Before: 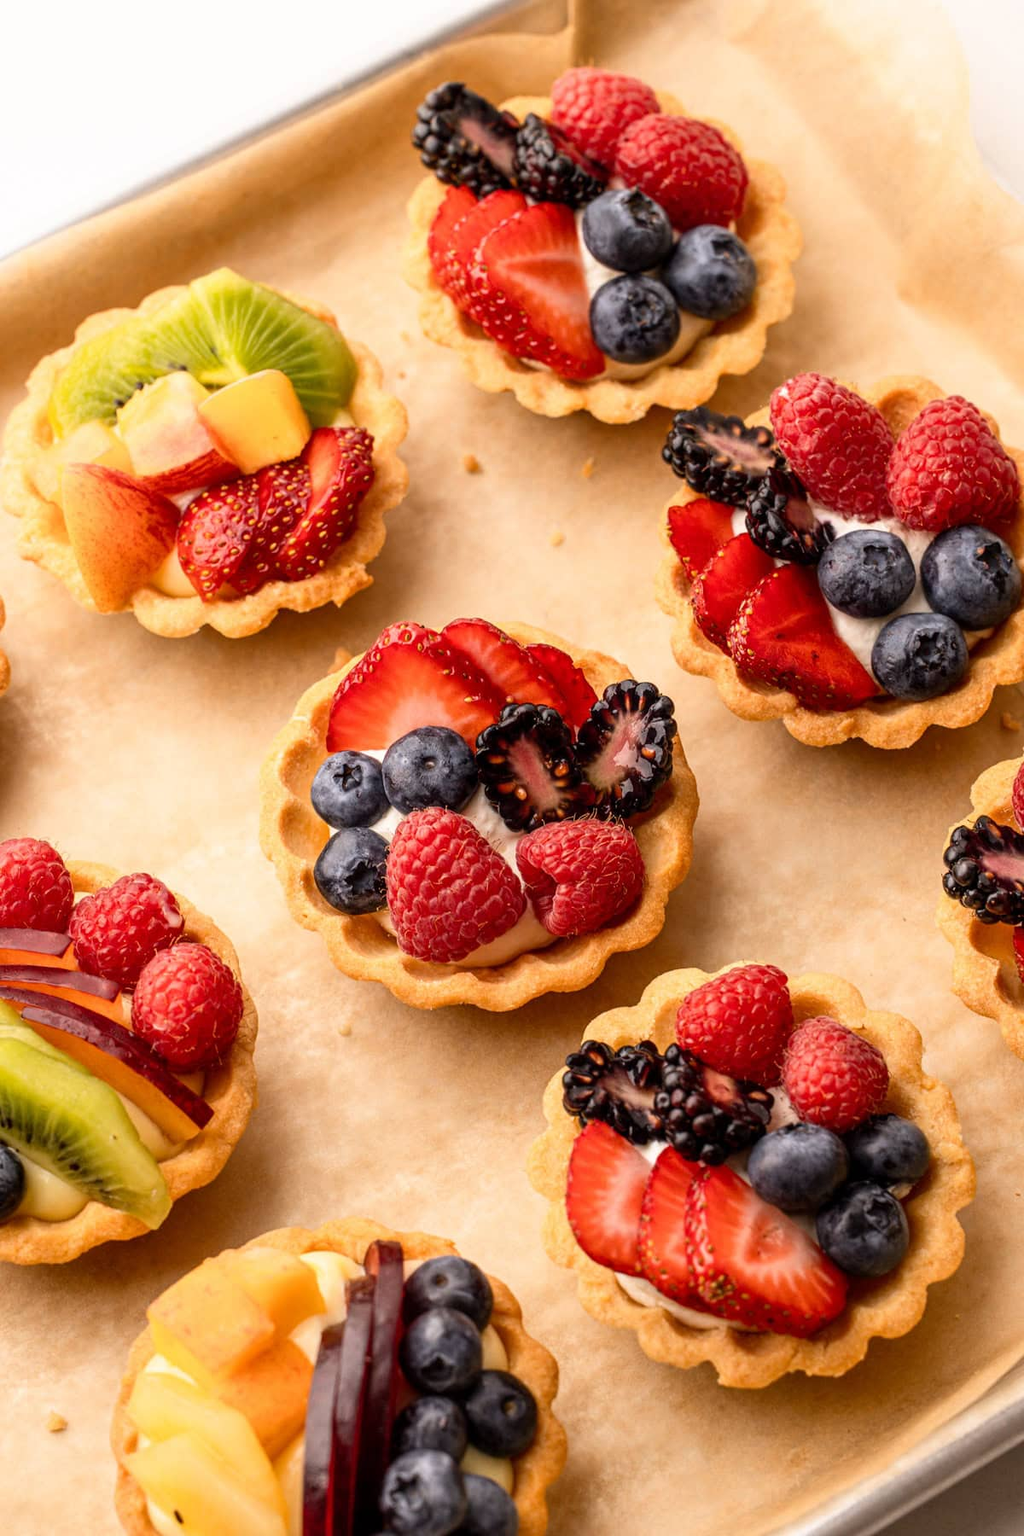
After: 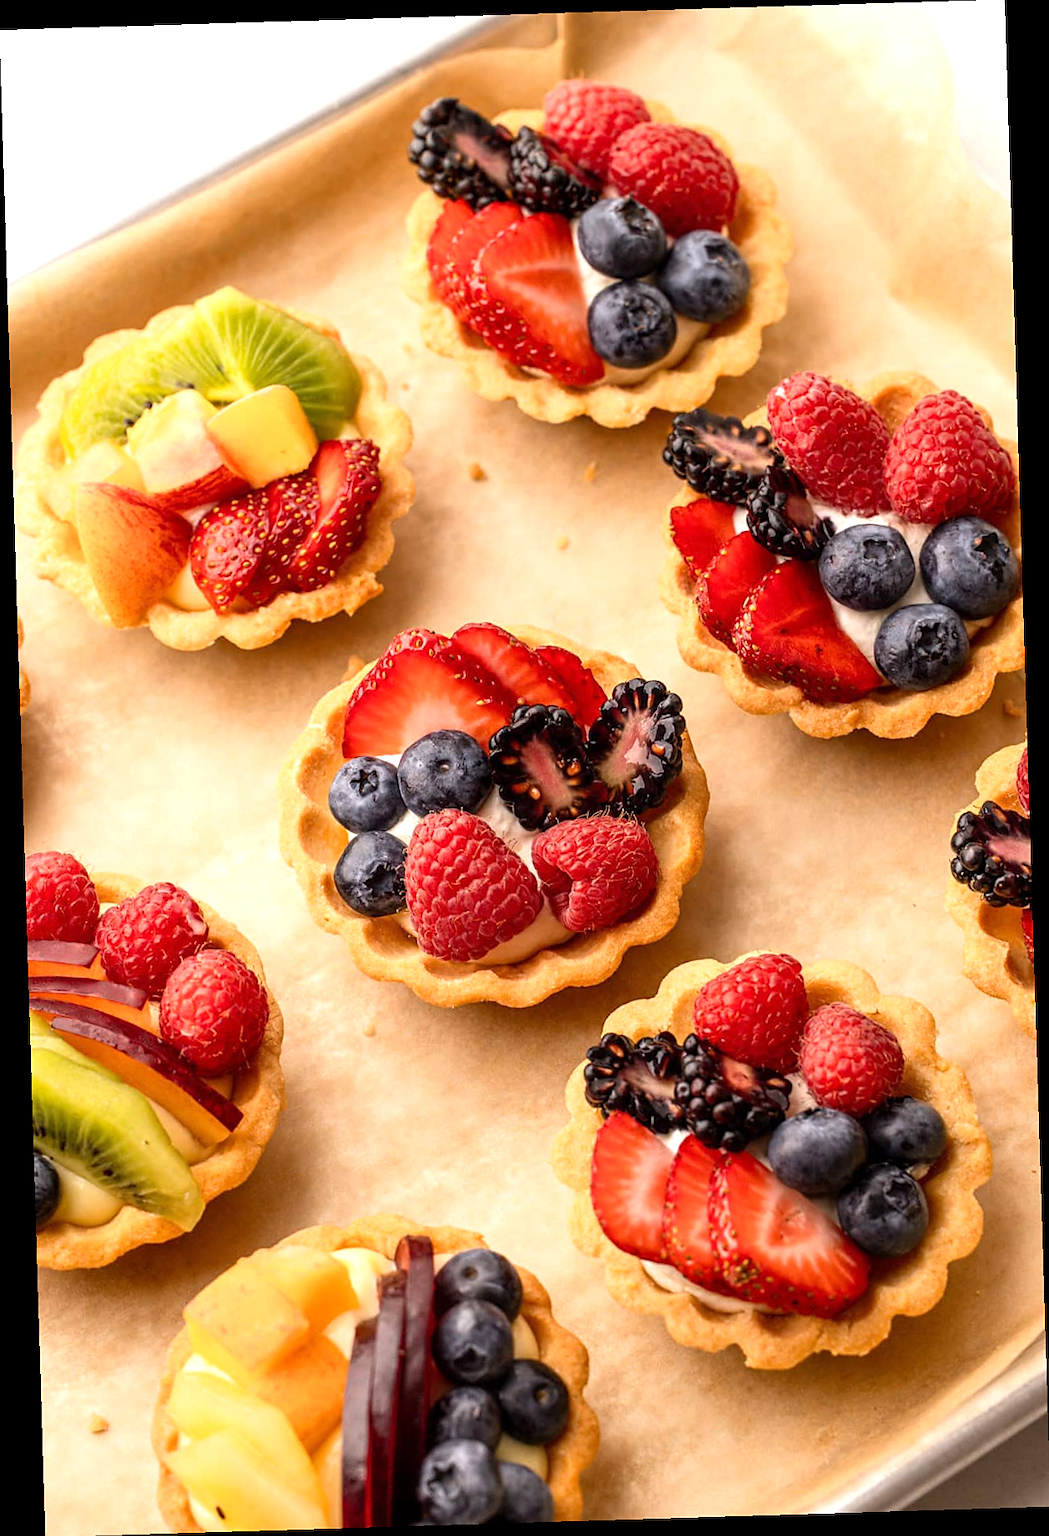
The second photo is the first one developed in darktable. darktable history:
sharpen: radius 1.458, amount 0.398, threshold 1.271
rotate and perspective: rotation -1.75°, automatic cropping off
exposure: exposure 0.29 EV, compensate highlight preservation false
